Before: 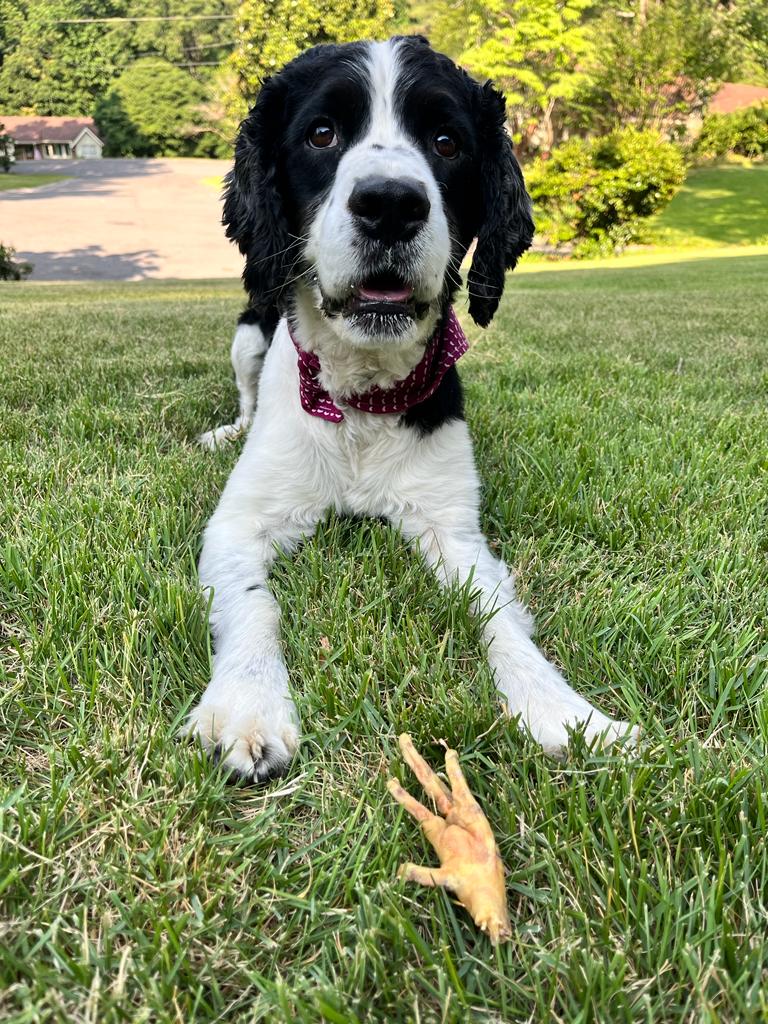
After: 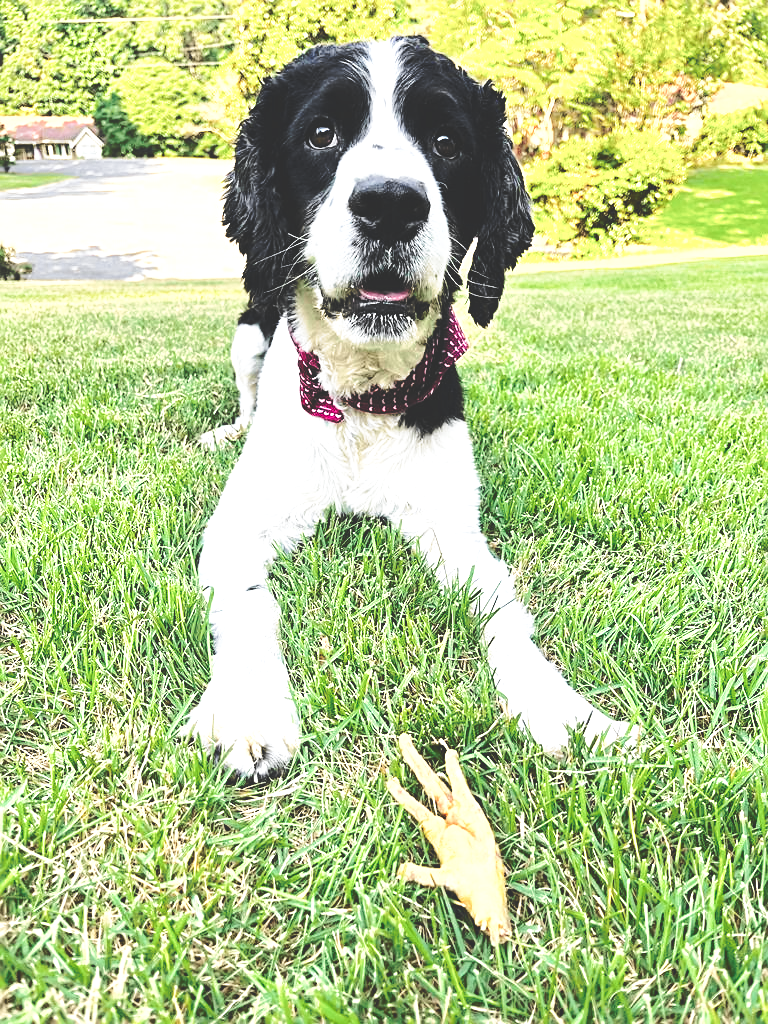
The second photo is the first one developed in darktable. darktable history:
tone curve: curves: ch0 [(0, 0.023) (0.037, 0.04) (0.131, 0.128) (0.304, 0.331) (0.504, 0.584) (0.616, 0.687) (0.704, 0.764) (0.808, 0.823) (1, 1)]; ch1 [(0, 0) (0.301, 0.3) (0.477, 0.472) (0.493, 0.497) (0.508, 0.501) (0.544, 0.541) (0.563, 0.565) (0.626, 0.66) (0.721, 0.776) (1, 1)]; ch2 [(0, 0) (0.249, 0.216) (0.349, 0.343) (0.424, 0.442) (0.476, 0.483) (0.502, 0.5) (0.517, 0.519) (0.532, 0.553) (0.569, 0.587) (0.634, 0.628) (0.706, 0.729) (0.828, 0.742) (1, 0.9)], color space Lab, independent channels, preserve colors none
rgb curve: curves: ch0 [(0, 0.186) (0.314, 0.284) (0.775, 0.708) (1, 1)], compensate middle gray true, preserve colors none
exposure: black level correction 0, exposure 1 EV, compensate exposure bias true, compensate highlight preservation false
base curve: curves: ch0 [(0, 0) (0.028, 0.03) (0.121, 0.232) (0.46, 0.748) (0.859, 0.968) (1, 1)], preserve colors none
sharpen: amount 0.55
tone equalizer: on, module defaults
